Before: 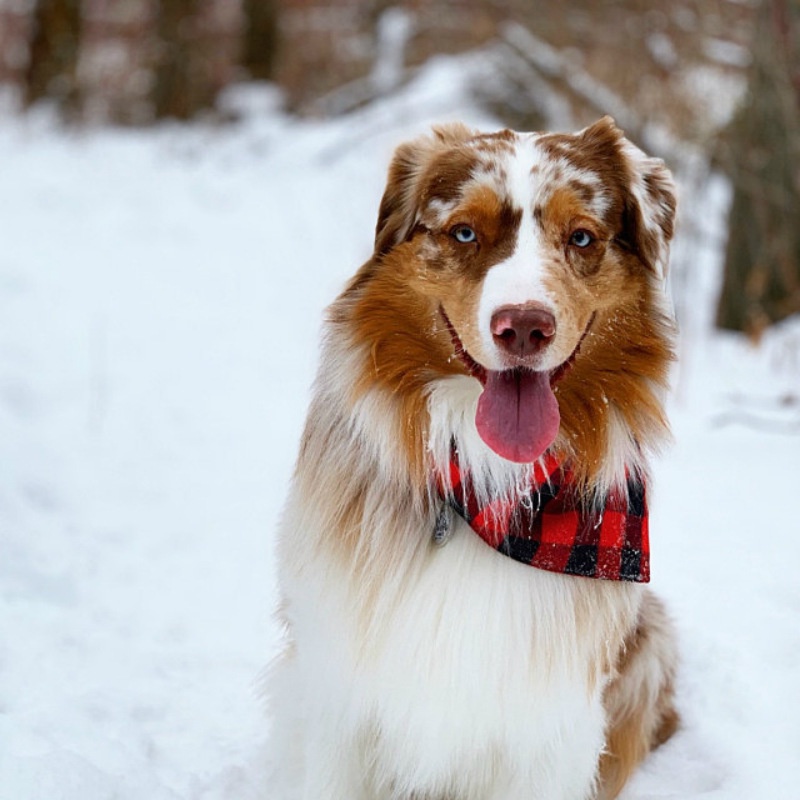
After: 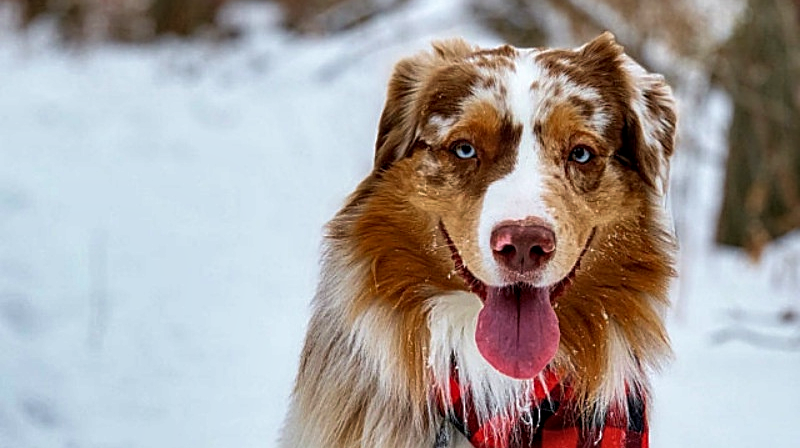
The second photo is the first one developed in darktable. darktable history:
sharpen: on, module defaults
crop and rotate: top 10.605%, bottom 33.274%
velvia: on, module defaults
shadows and highlights: shadows 43.71, white point adjustment -1.46, soften with gaussian
local contrast: detail 130%
